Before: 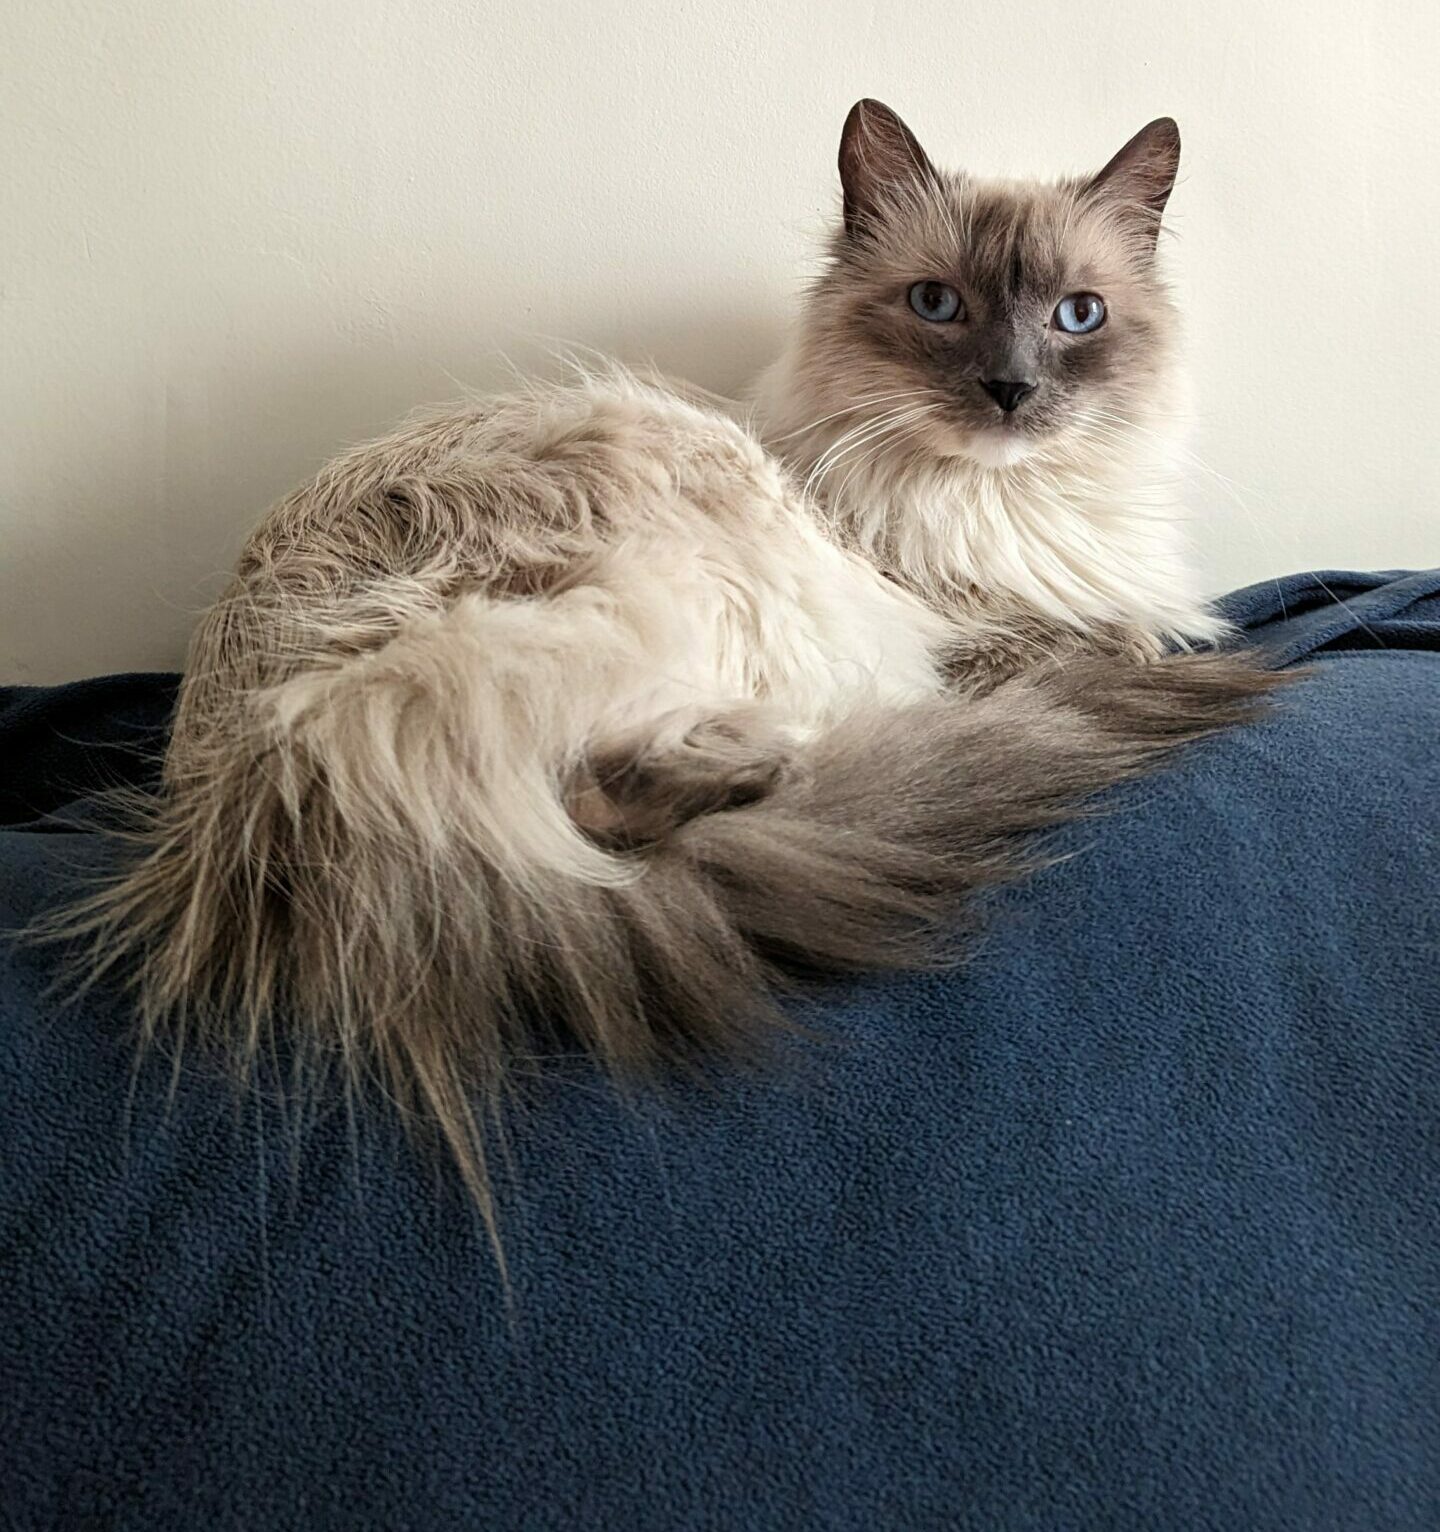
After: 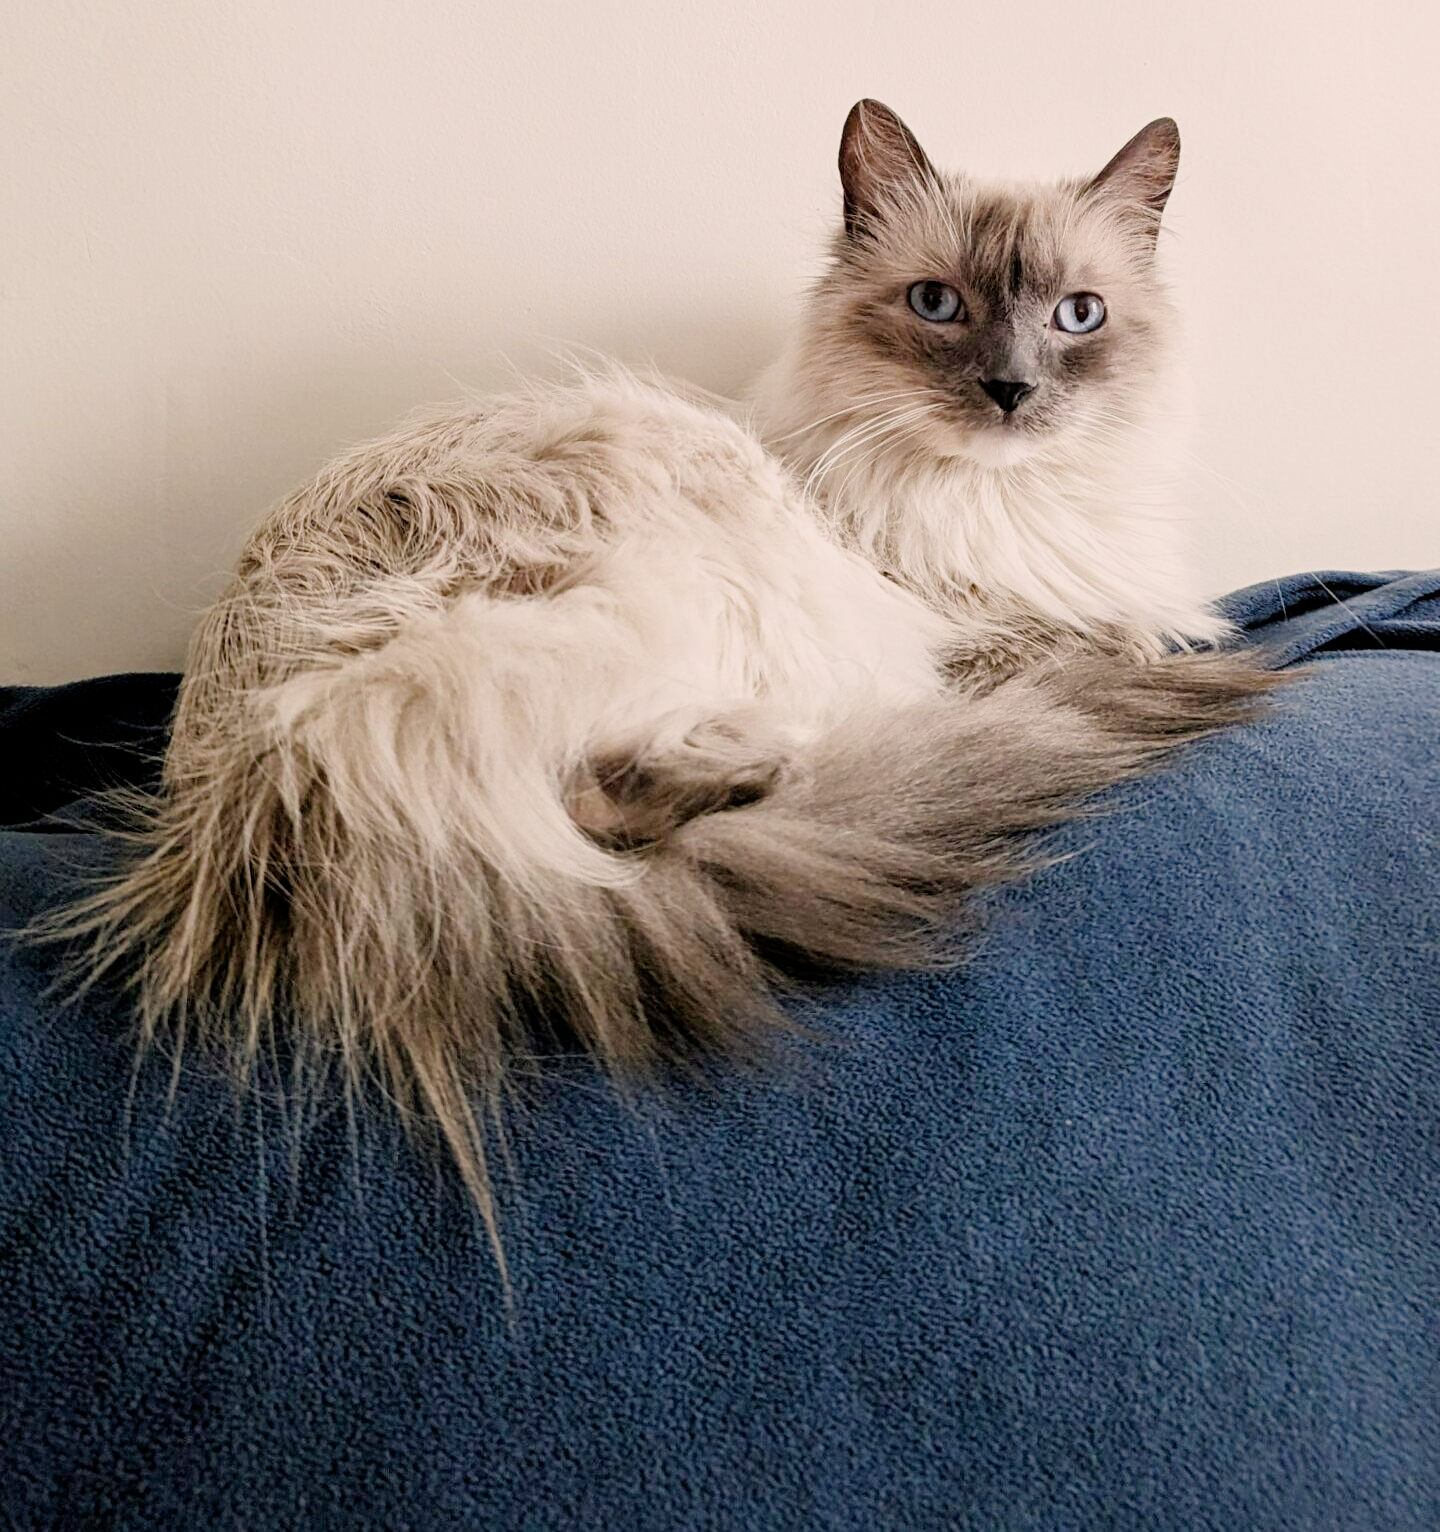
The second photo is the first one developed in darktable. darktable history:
color correction: highlights a* 5.81, highlights b* 4.84
filmic rgb: middle gray luminance 30%, black relative exposure -9 EV, white relative exposure 7 EV, threshold 6 EV, target black luminance 0%, hardness 2.94, latitude 2.04%, contrast 0.963, highlights saturation mix 5%, shadows ↔ highlights balance 12.16%, add noise in highlights 0, preserve chrominance no, color science v3 (2019), use custom middle-gray values true, iterations of high-quality reconstruction 0, contrast in highlights soft, enable highlight reconstruction true
exposure: black level correction 0, exposure 1.55 EV, compensate exposure bias true, compensate highlight preservation false
